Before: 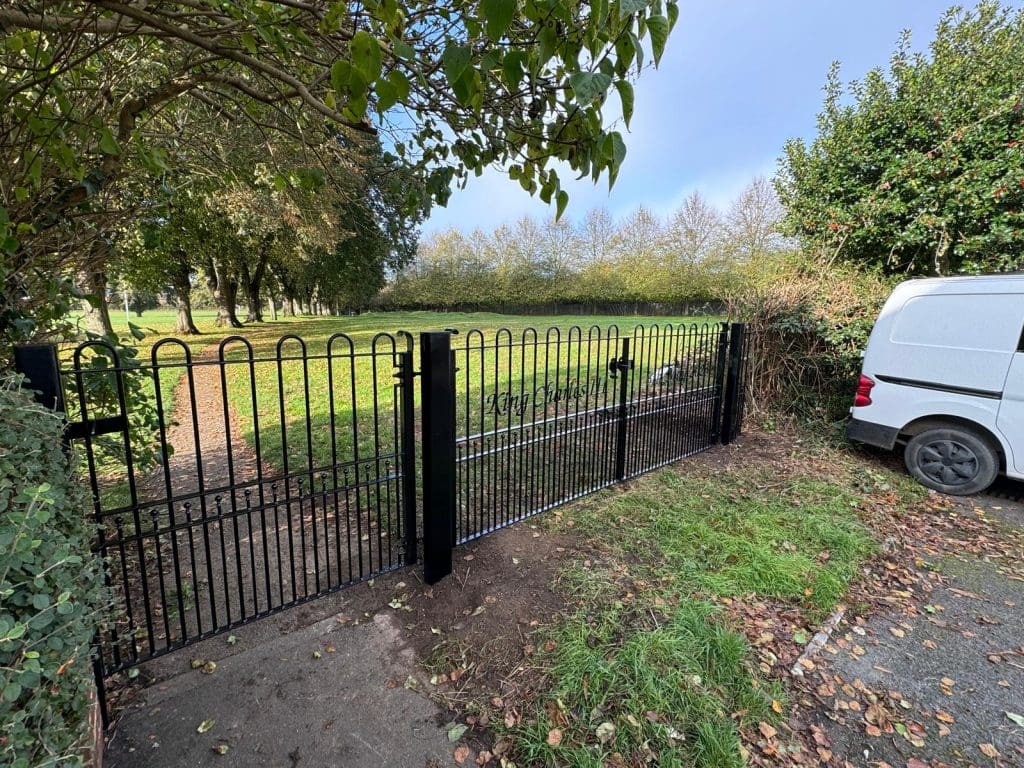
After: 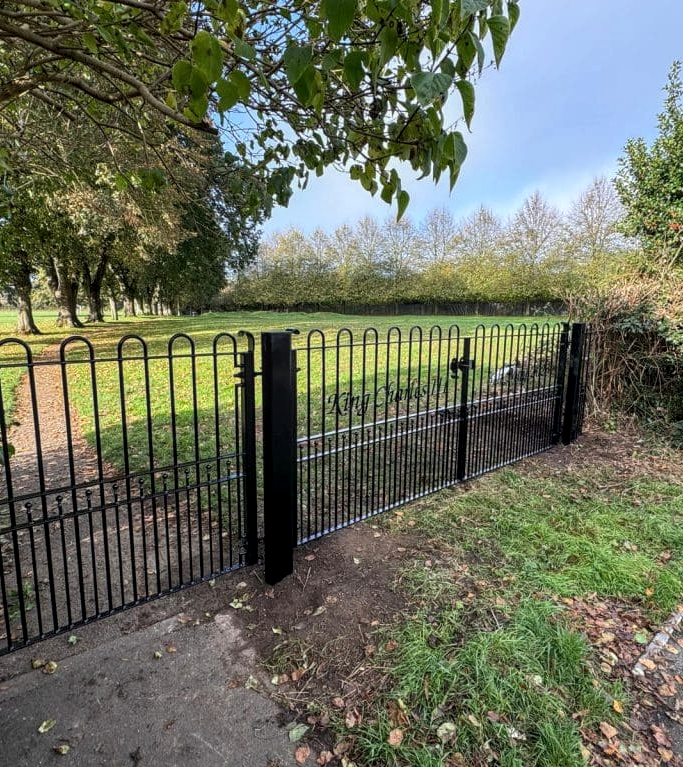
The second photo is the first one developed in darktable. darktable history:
crop and rotate: left 15.56%, right 17.725%
local contrast: on, module defaults
